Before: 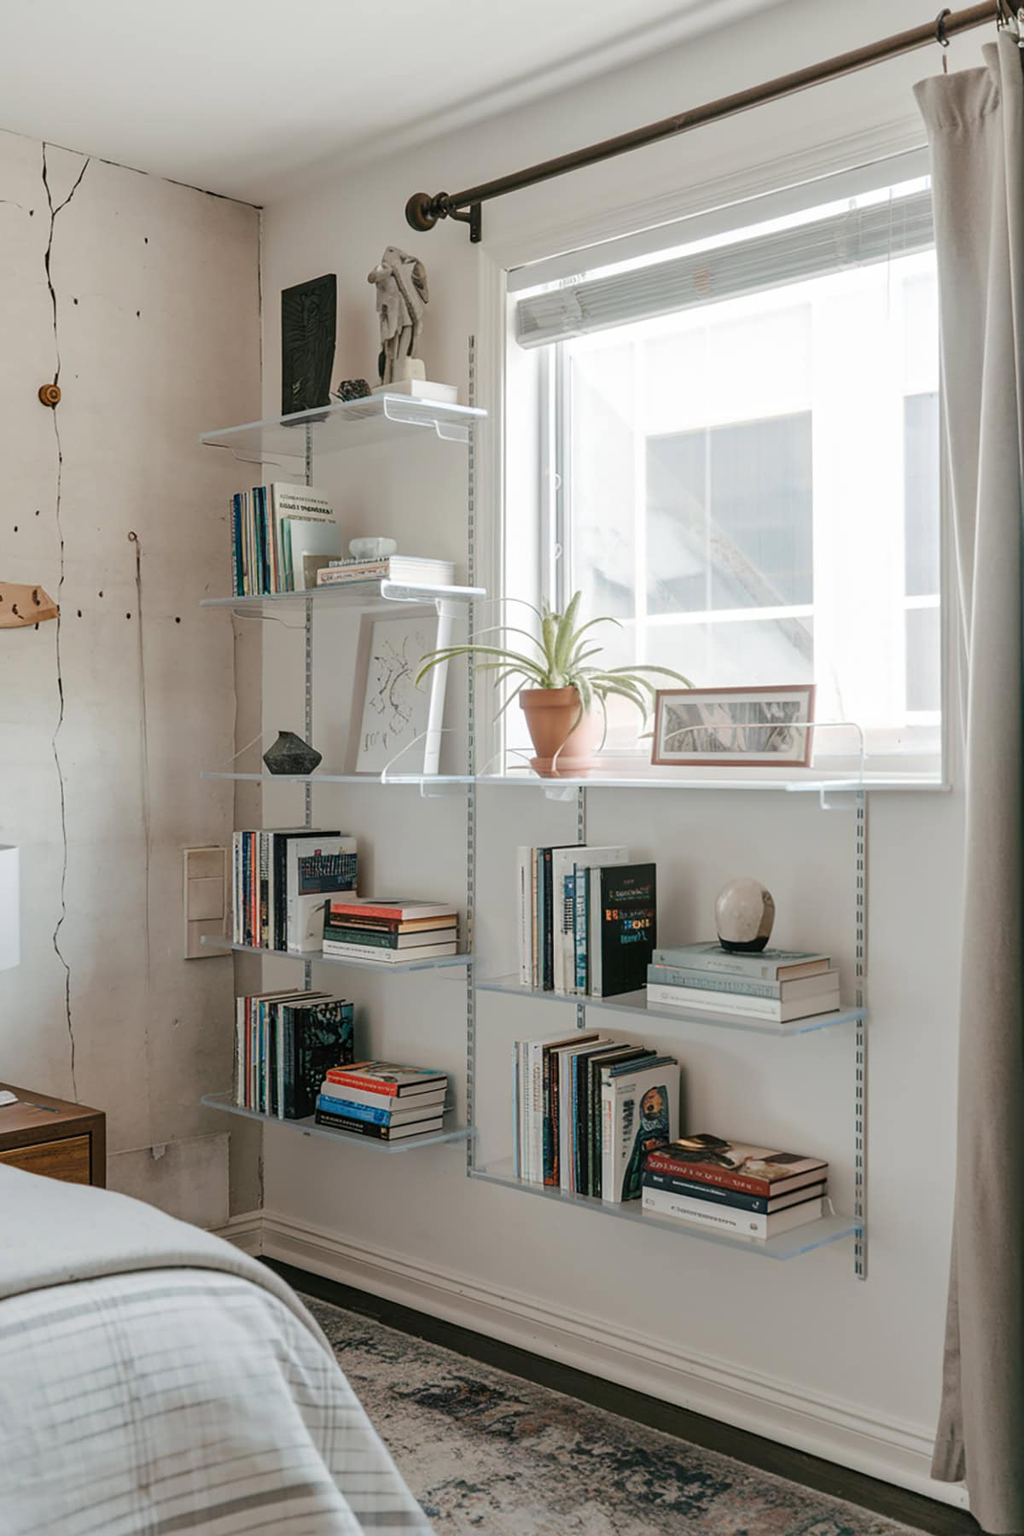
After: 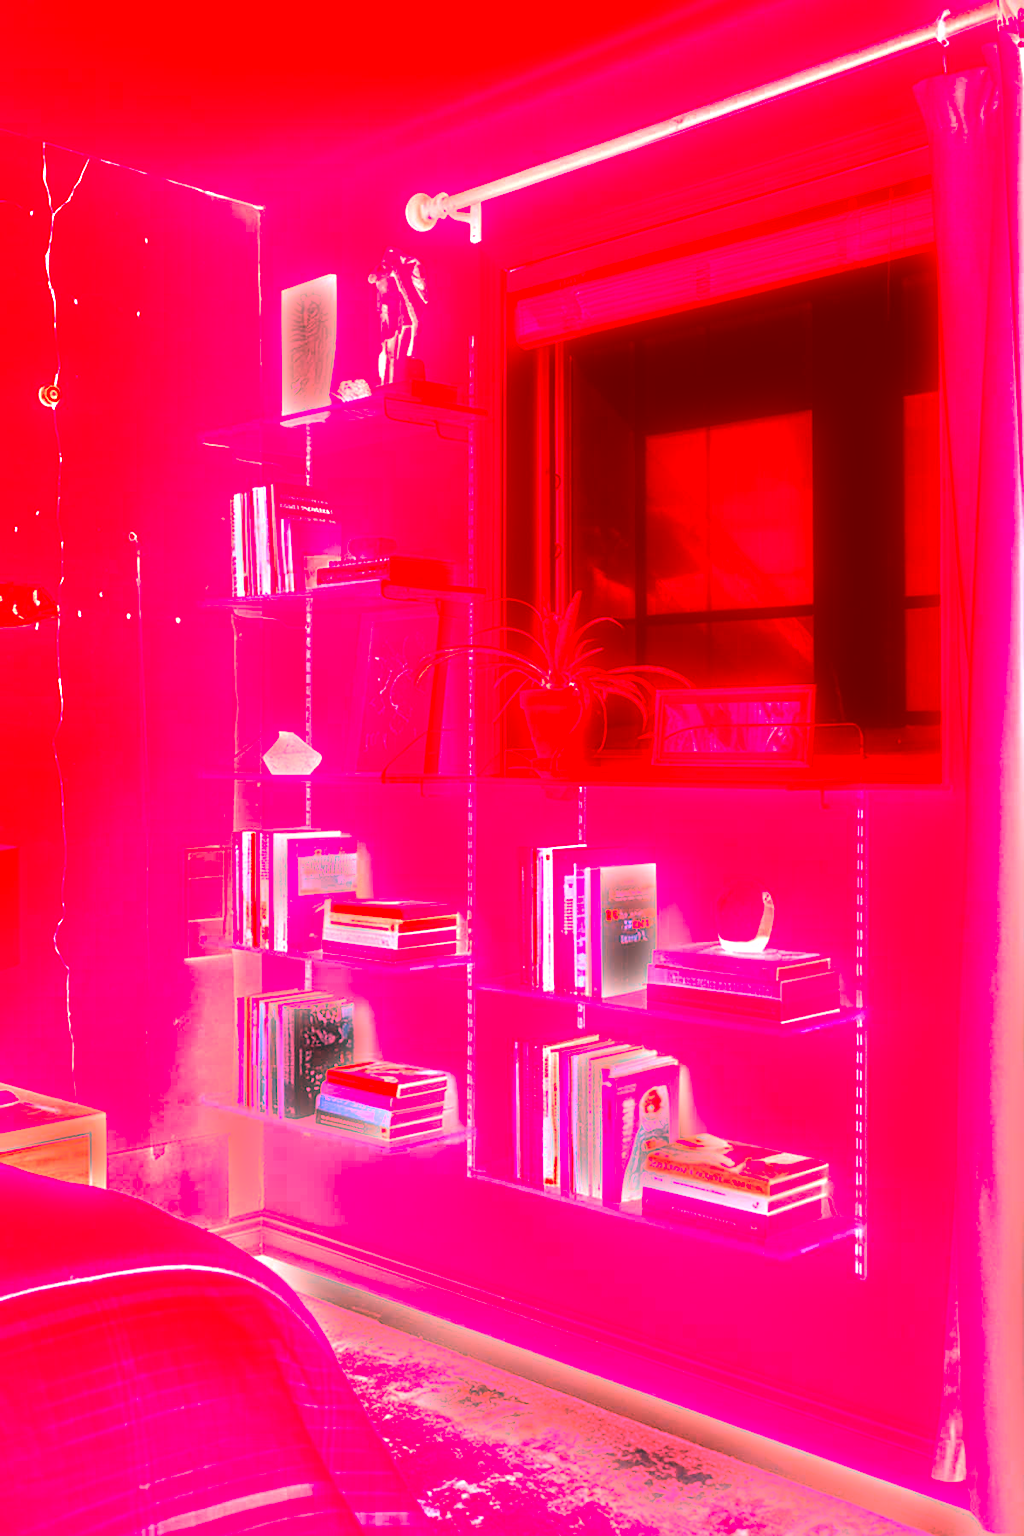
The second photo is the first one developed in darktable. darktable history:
bloom: size 5%, threshold 95%, strength 15%
white balance: red 4.26, blue 1.802
